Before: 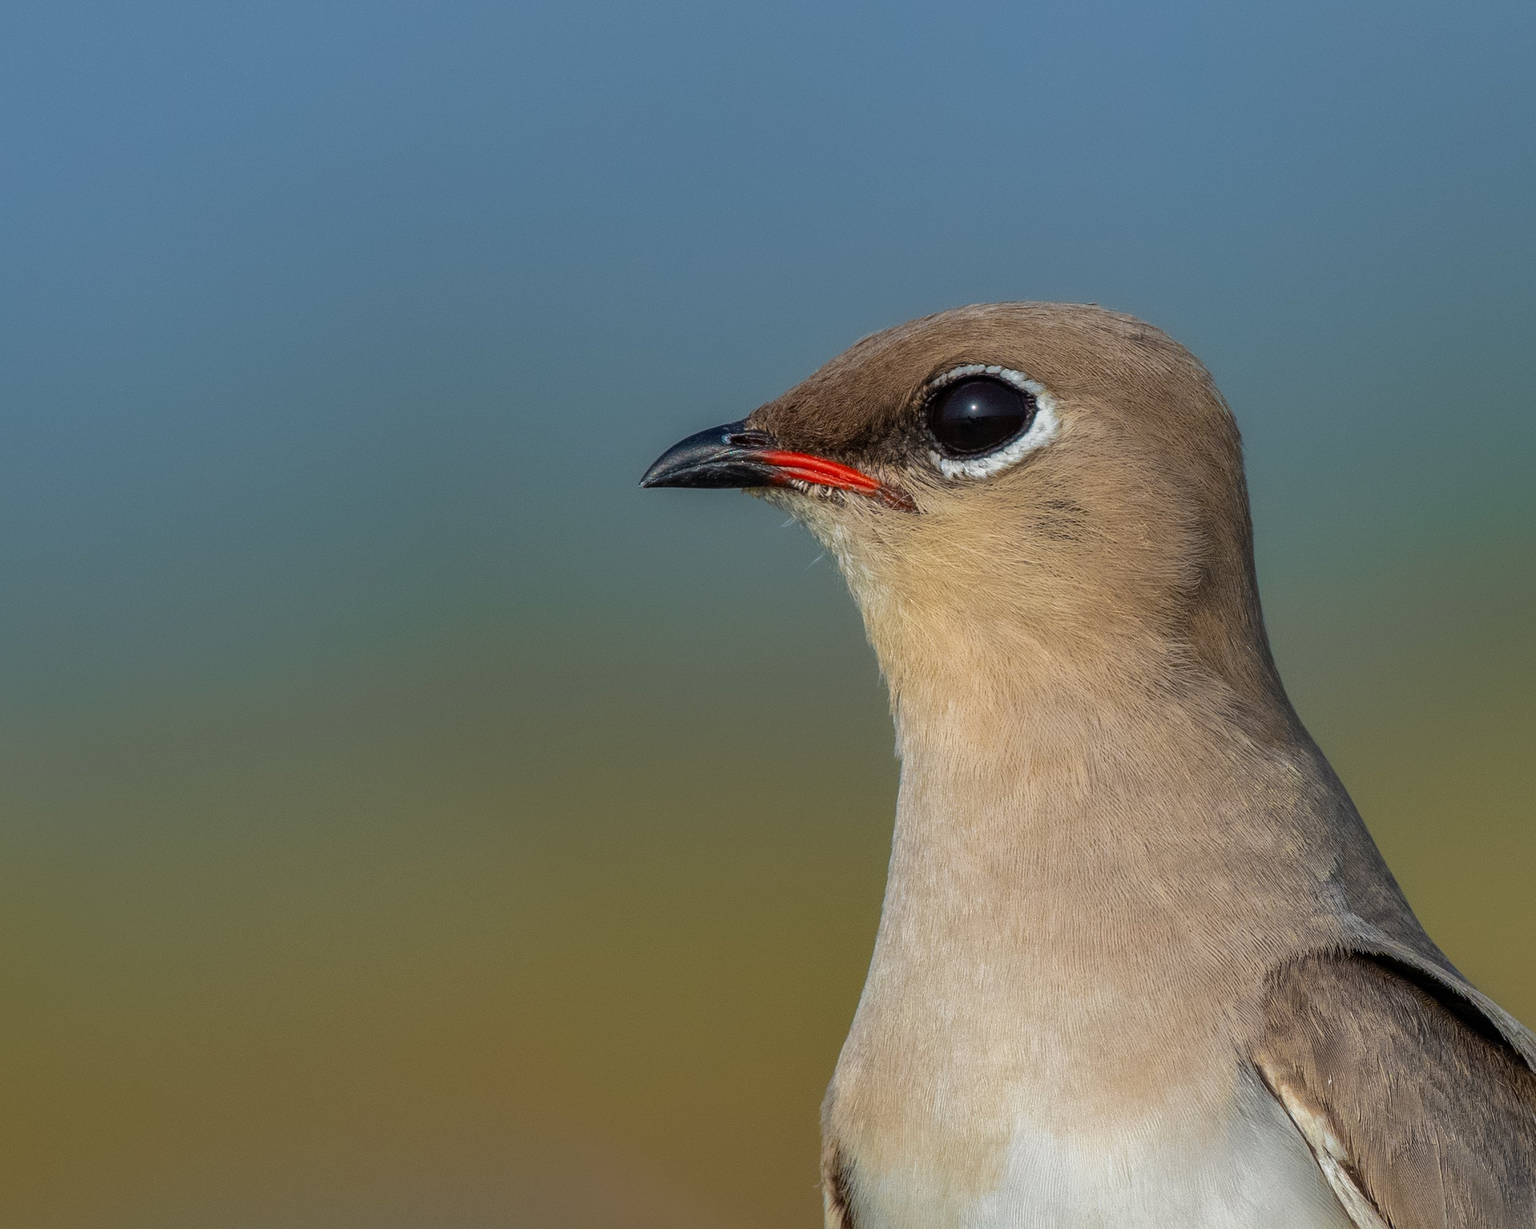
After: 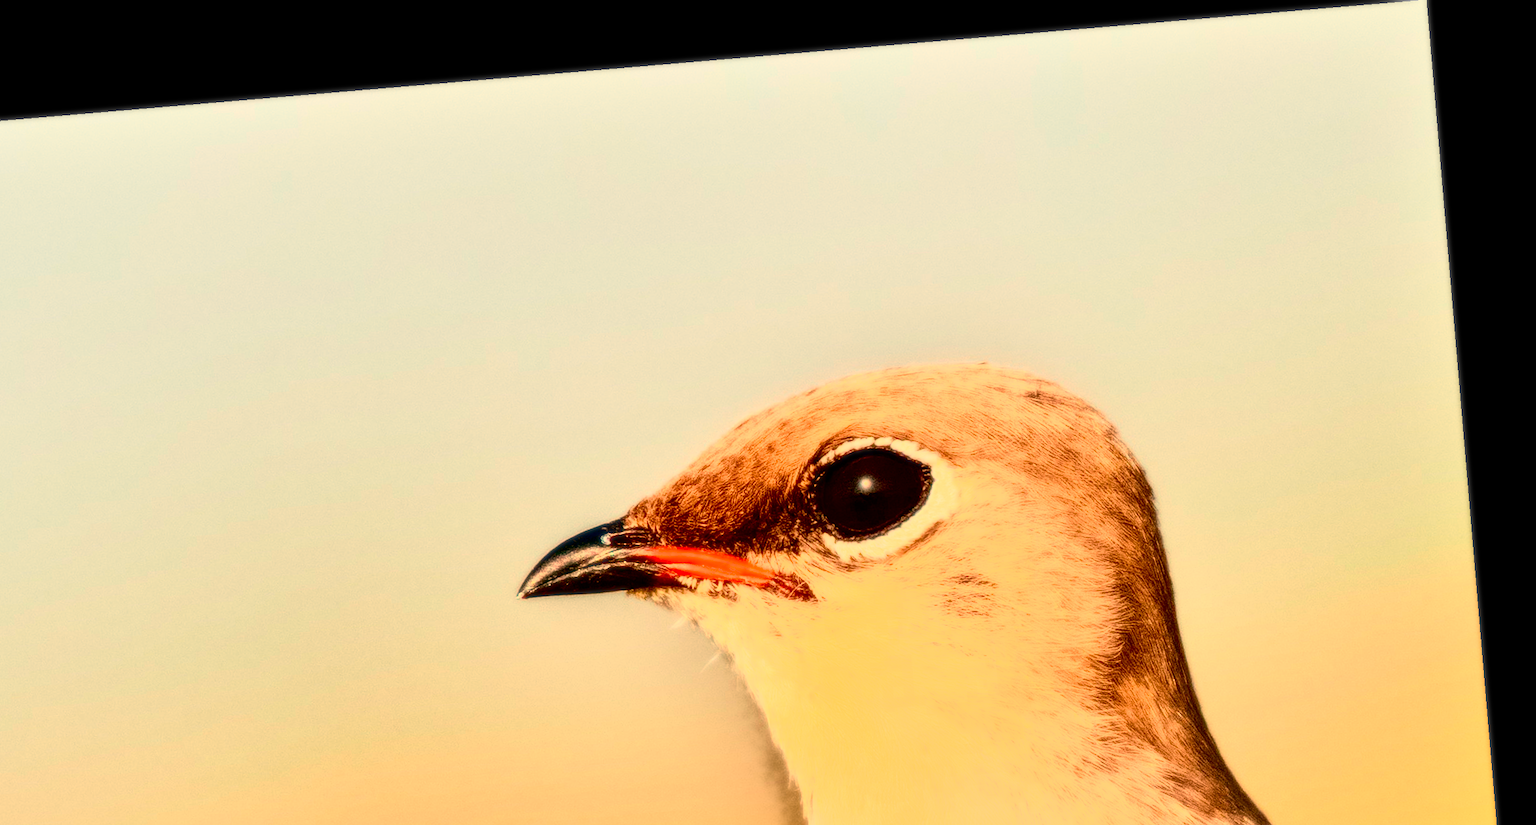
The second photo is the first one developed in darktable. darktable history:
white balance: red 1.467, blue 0.684
exposure: black level correction 0.016, exposure -0.009 EV, compensate highlight preservation false
contrast brightness saturation: contrast 0.32, brightness -0.08, saturation 0.17
crop and rotate: left 11.812%, bottom 42.776%
rotate and perspective: rotation -4.86°, automatic cropping off
tone equalizer: -7 EV 0.15 EV, -6 EV 0.6 EV, -5 EV 1.15 EV, -4 EV 1.33 EV, -3 EV 1.15 EV, -2 EV 0.6 EV, -1 EV 0.15 EV, mask exposure compensation -0.5 EV
bloom: size 0%, threshold 54.82%, strength 8.31%
